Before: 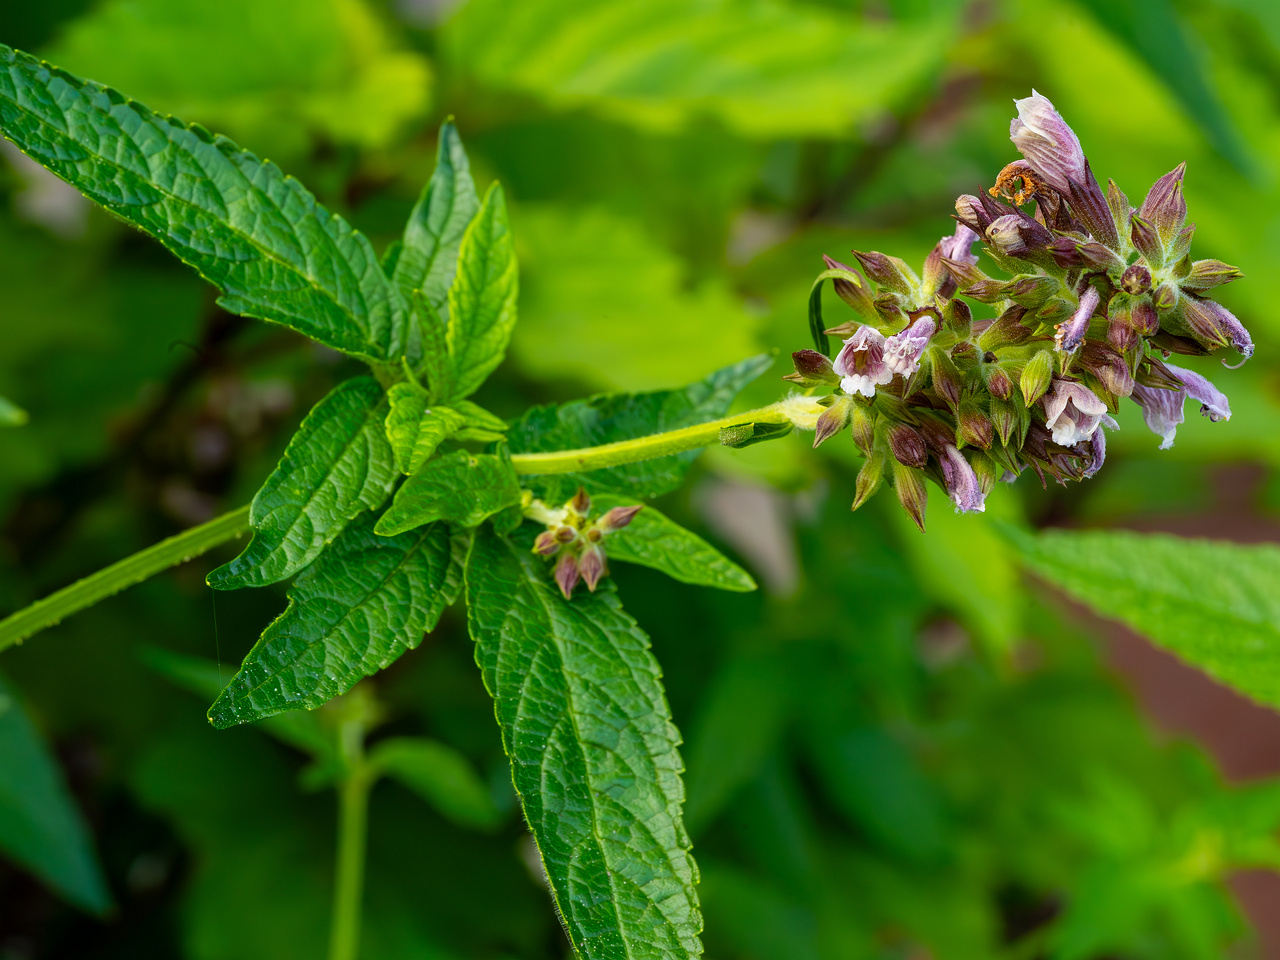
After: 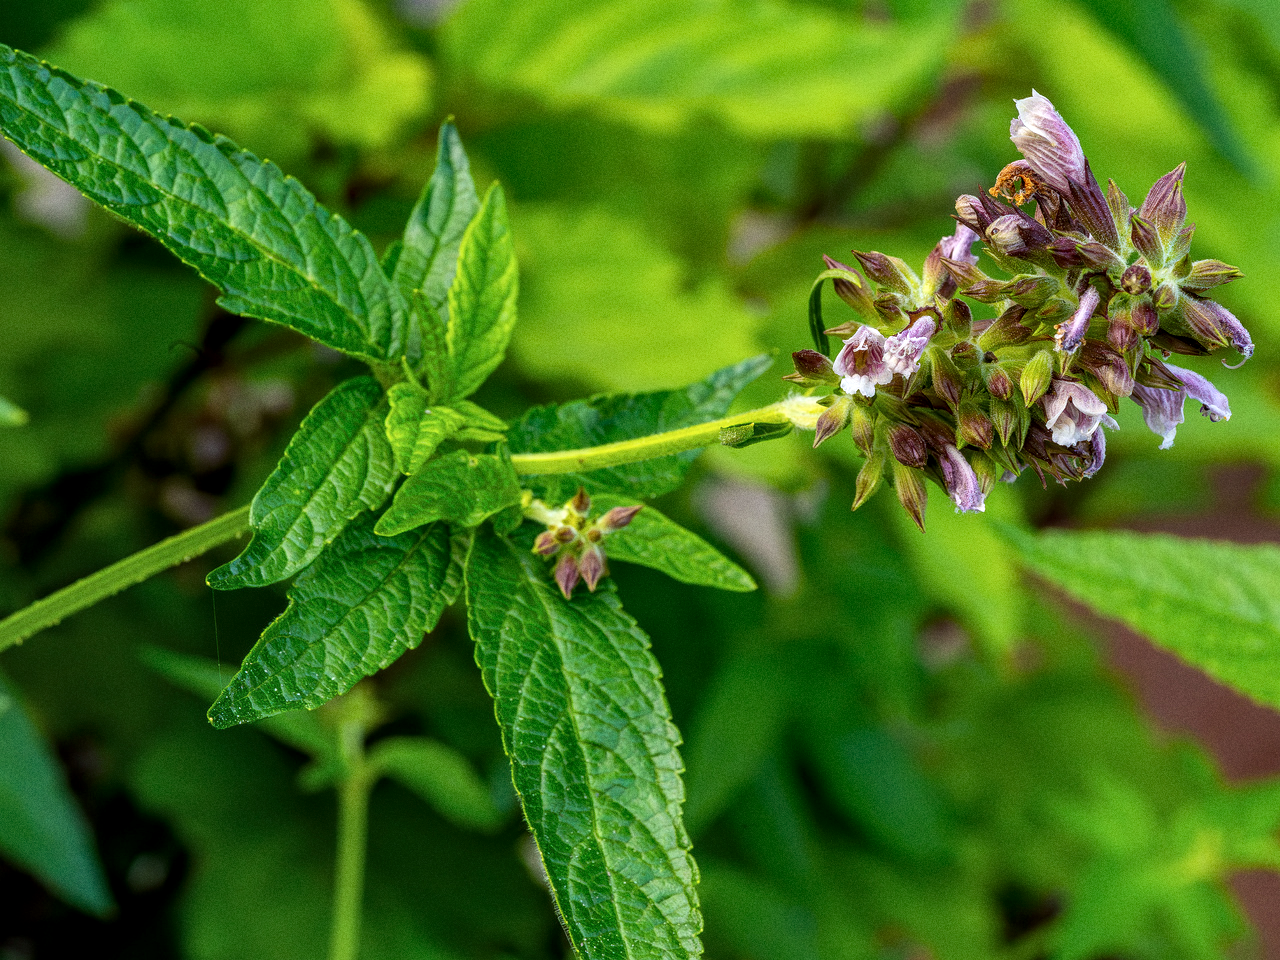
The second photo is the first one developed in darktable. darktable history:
white balance: red 0.983, blue 1.036
local contrast: on, module defaults
shadows and highlights: radius 171.16, shadows 27, white point adjustment 3.13, highlights -67.95, soften with gaussian
grain: coarseness 0.09 ISO
